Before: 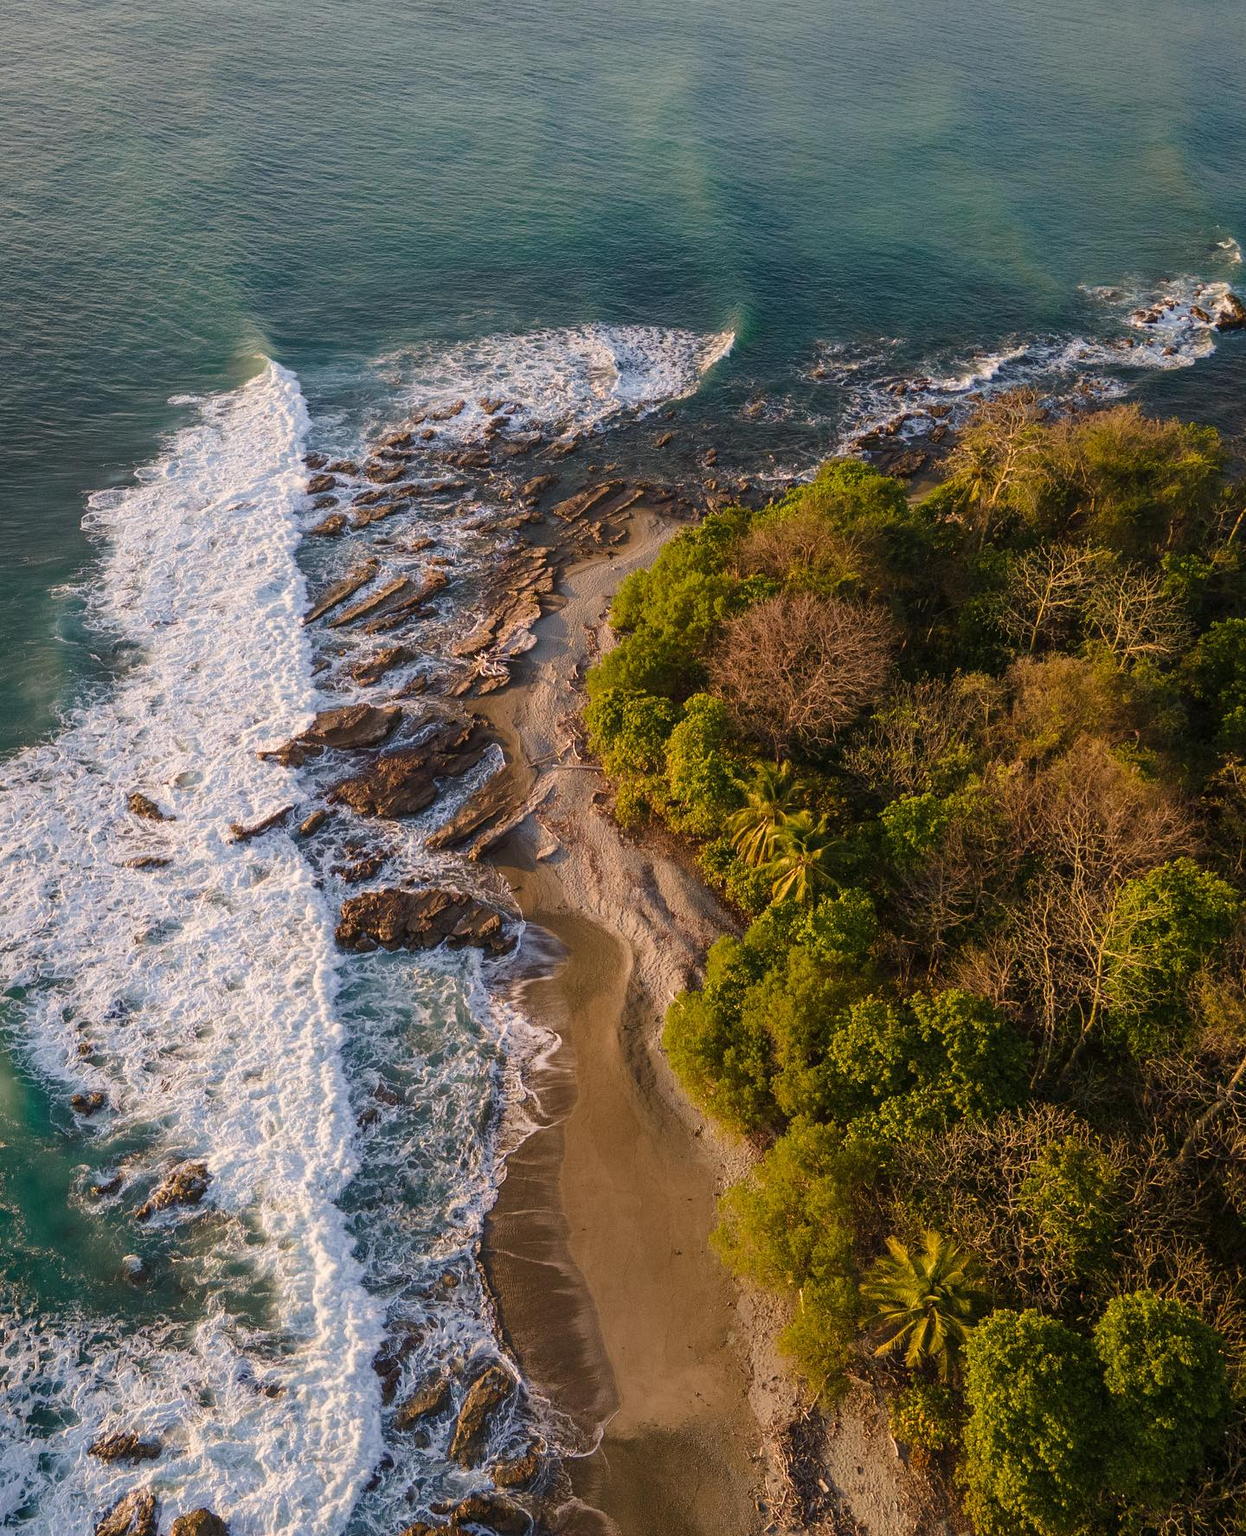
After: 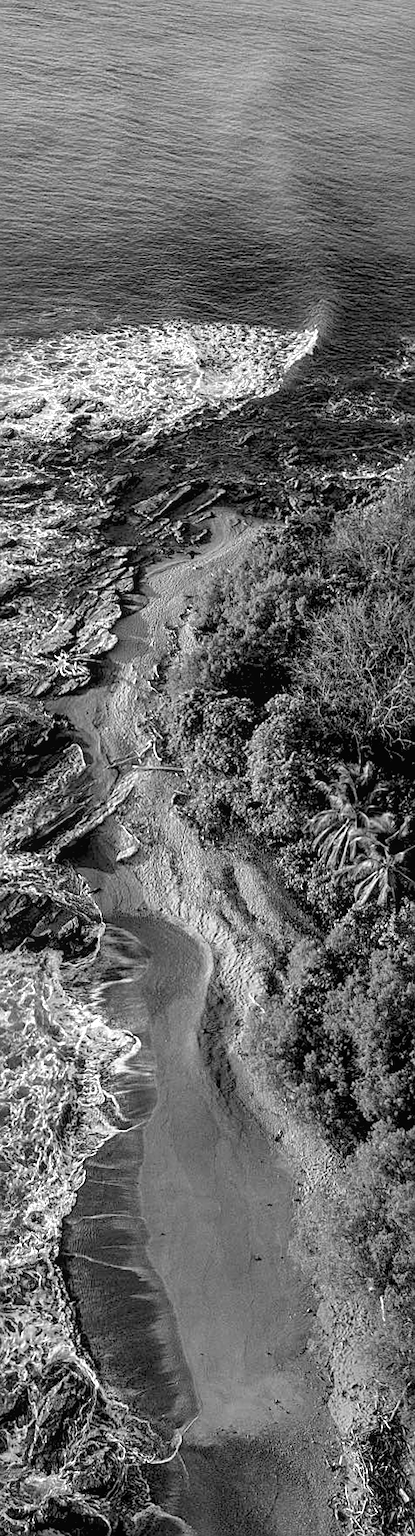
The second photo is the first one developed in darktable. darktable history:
color correction: highlights a* 10.32, highlights b* 14.66, shadows a* -9.59, shadows b* -15.02
exposure: exposure 0.566 EV, compensate highlight preservation false
local contrast: detail 110%
sharpen: on, module defaults
rgb levels: levels [[0.034, 0.472, 0.904], [0, 0.5, 1], [0, 0.5, 1]]
monochrome: size 1
crop: left 33.36%, right 33.36%
rotate and perspective: rotation 0.192°, lens shift (horizontal) -0.015, crop left 0.005, crop right 0.996, crop top 0.006, crop bottom 0.99
